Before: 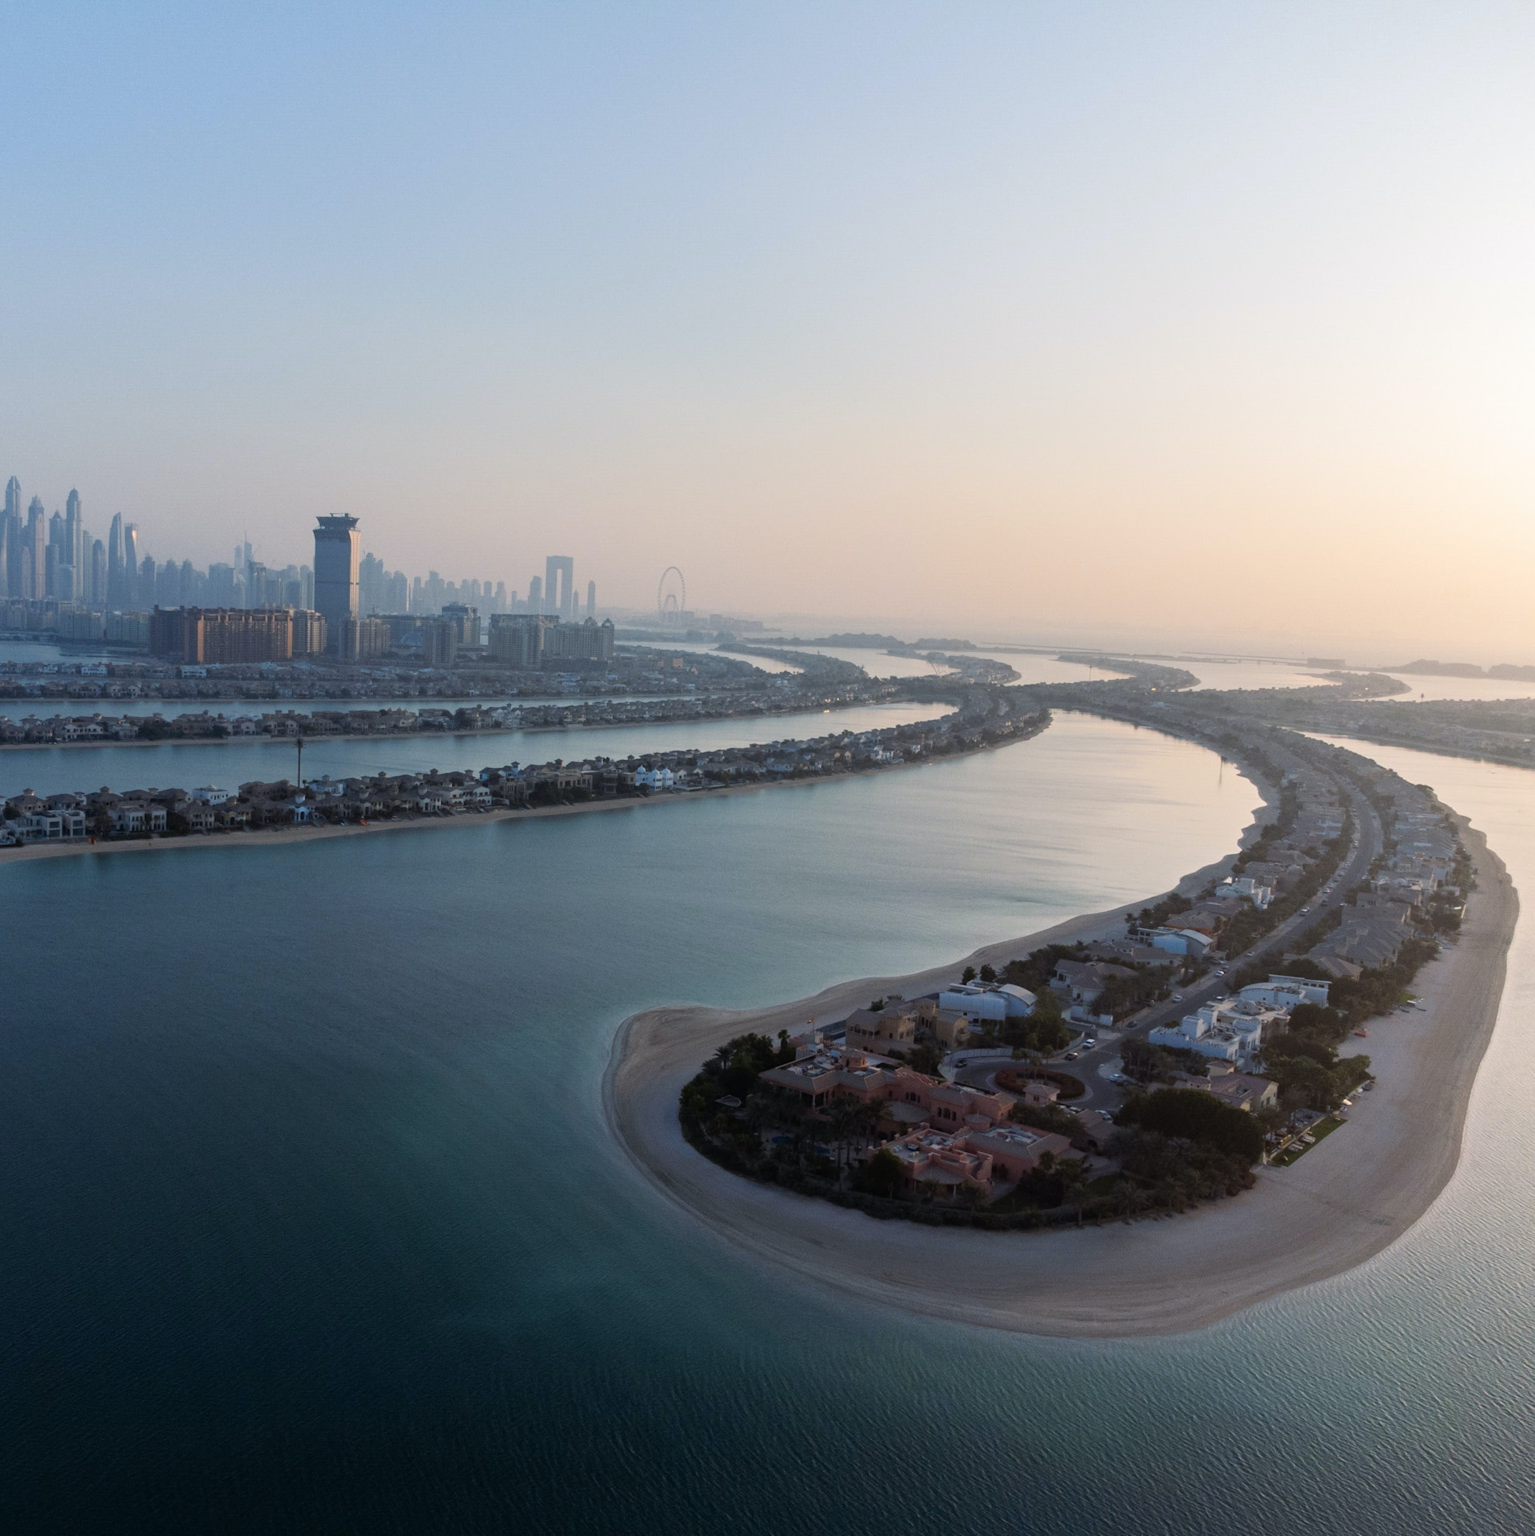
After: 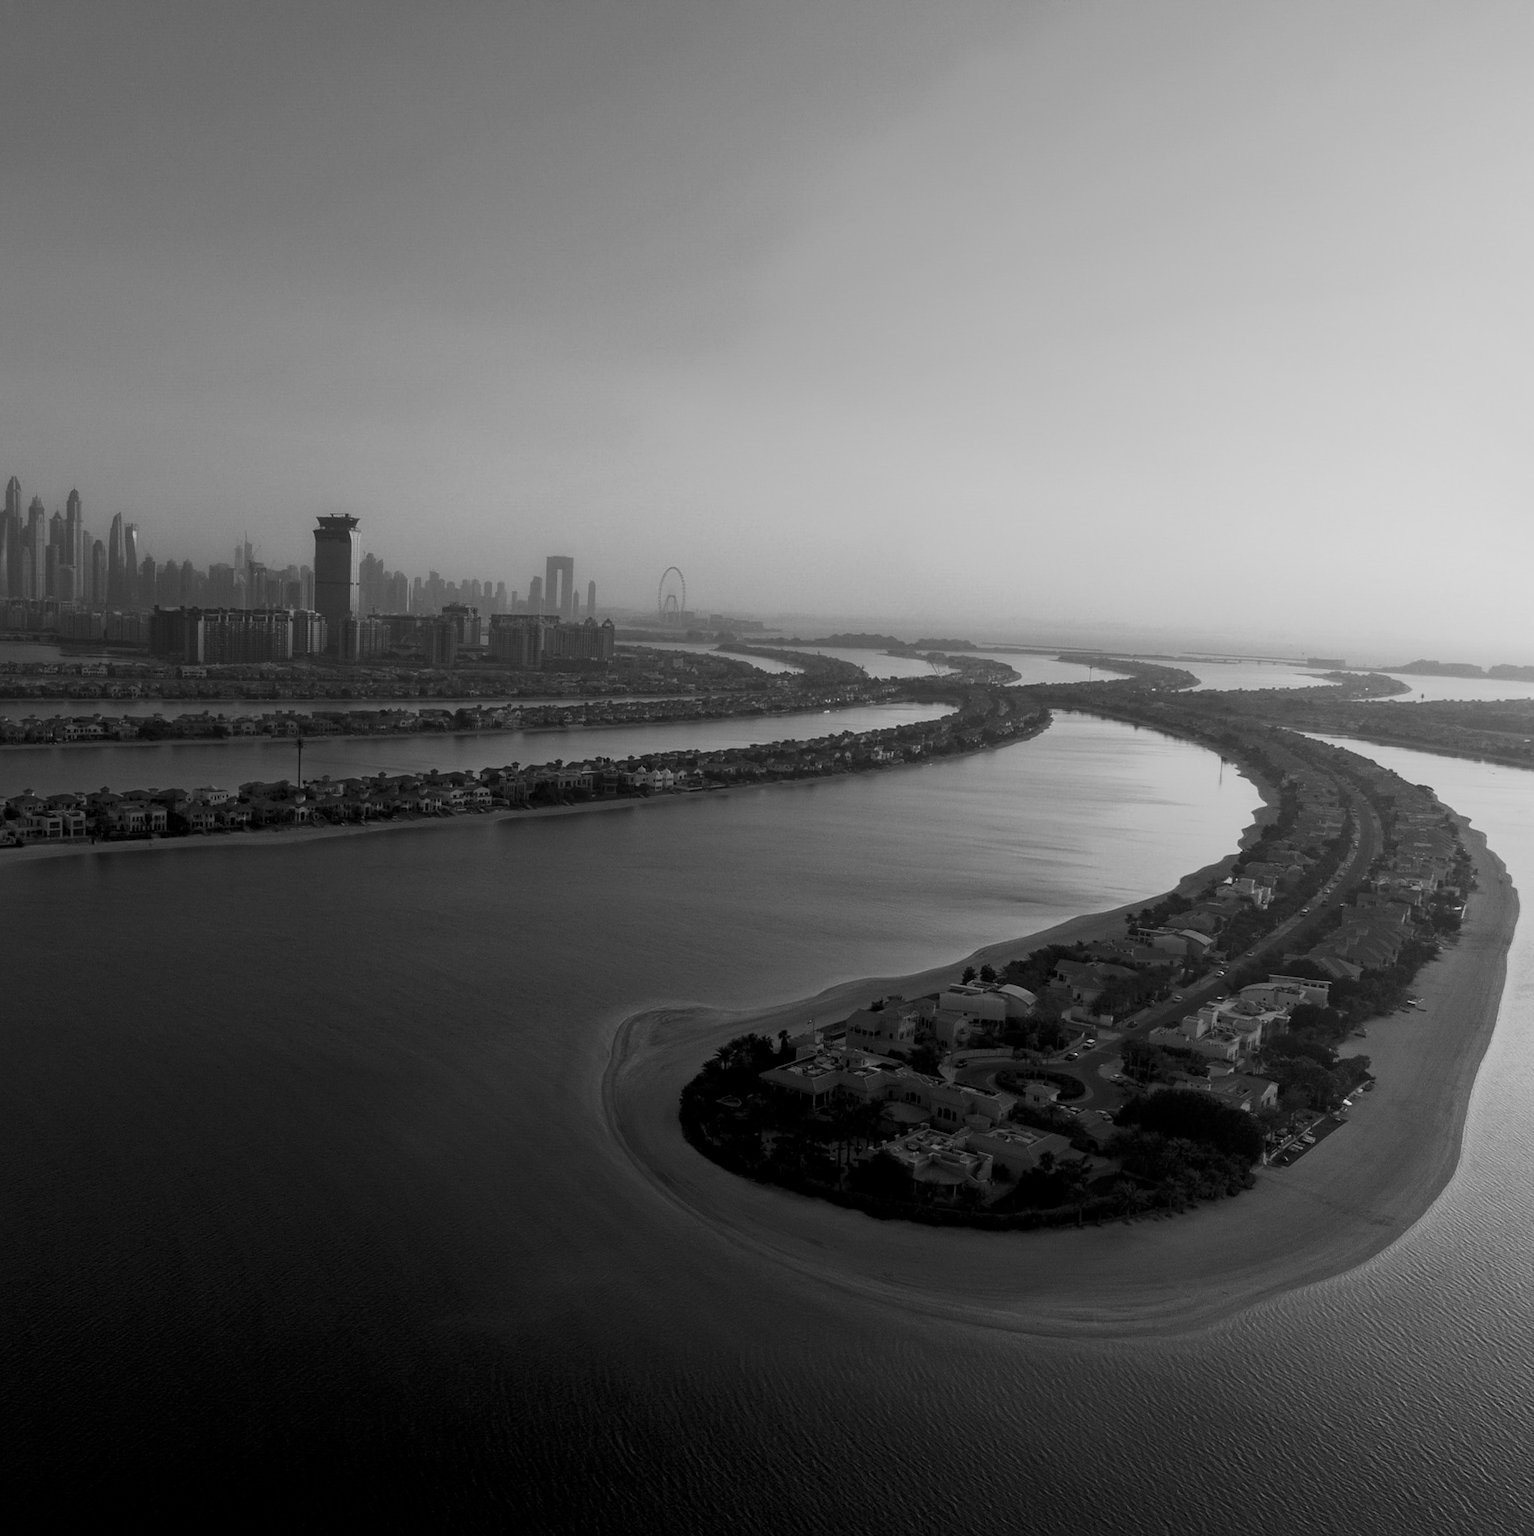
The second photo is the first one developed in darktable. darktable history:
sharpen: on, module defaults
white balance: red 1, blue 1
contrast brightness saturation: saturation 0.13
monochrome: a 79.32, b 81.83, size 1.1
color balance rgb: shadows lift › luminance -7.7%, shadows lift › chroma 2.13%, shadows lift › hue 200.79°, power › luminance -7.77%, power › chroma 2.27%, power › hue 220.69°, highlights gain › luminance 15.15%, highlights gain › chroma 4%, highlights gain › hue 209.35°, global offset › luminance -0.21%, global offset › chroma 0.27%, perceptual saturation grading › global saturation 24.42%, perceptual saturation grading › highlights -24.42%, perceptual saturation grading › mid-tones 24.42%, perceptual saturation grading › shadows 40%, perceptual brilliance grading › global brilliance -5%, perceptual brilliance grading › highlights 24.42%, perceptual brilliance grading › mid-tones 7%, perceptual brilliance grading › shadows -5%
shadows and highlights: shadows 25, white point adjustment -3, highlights -30
